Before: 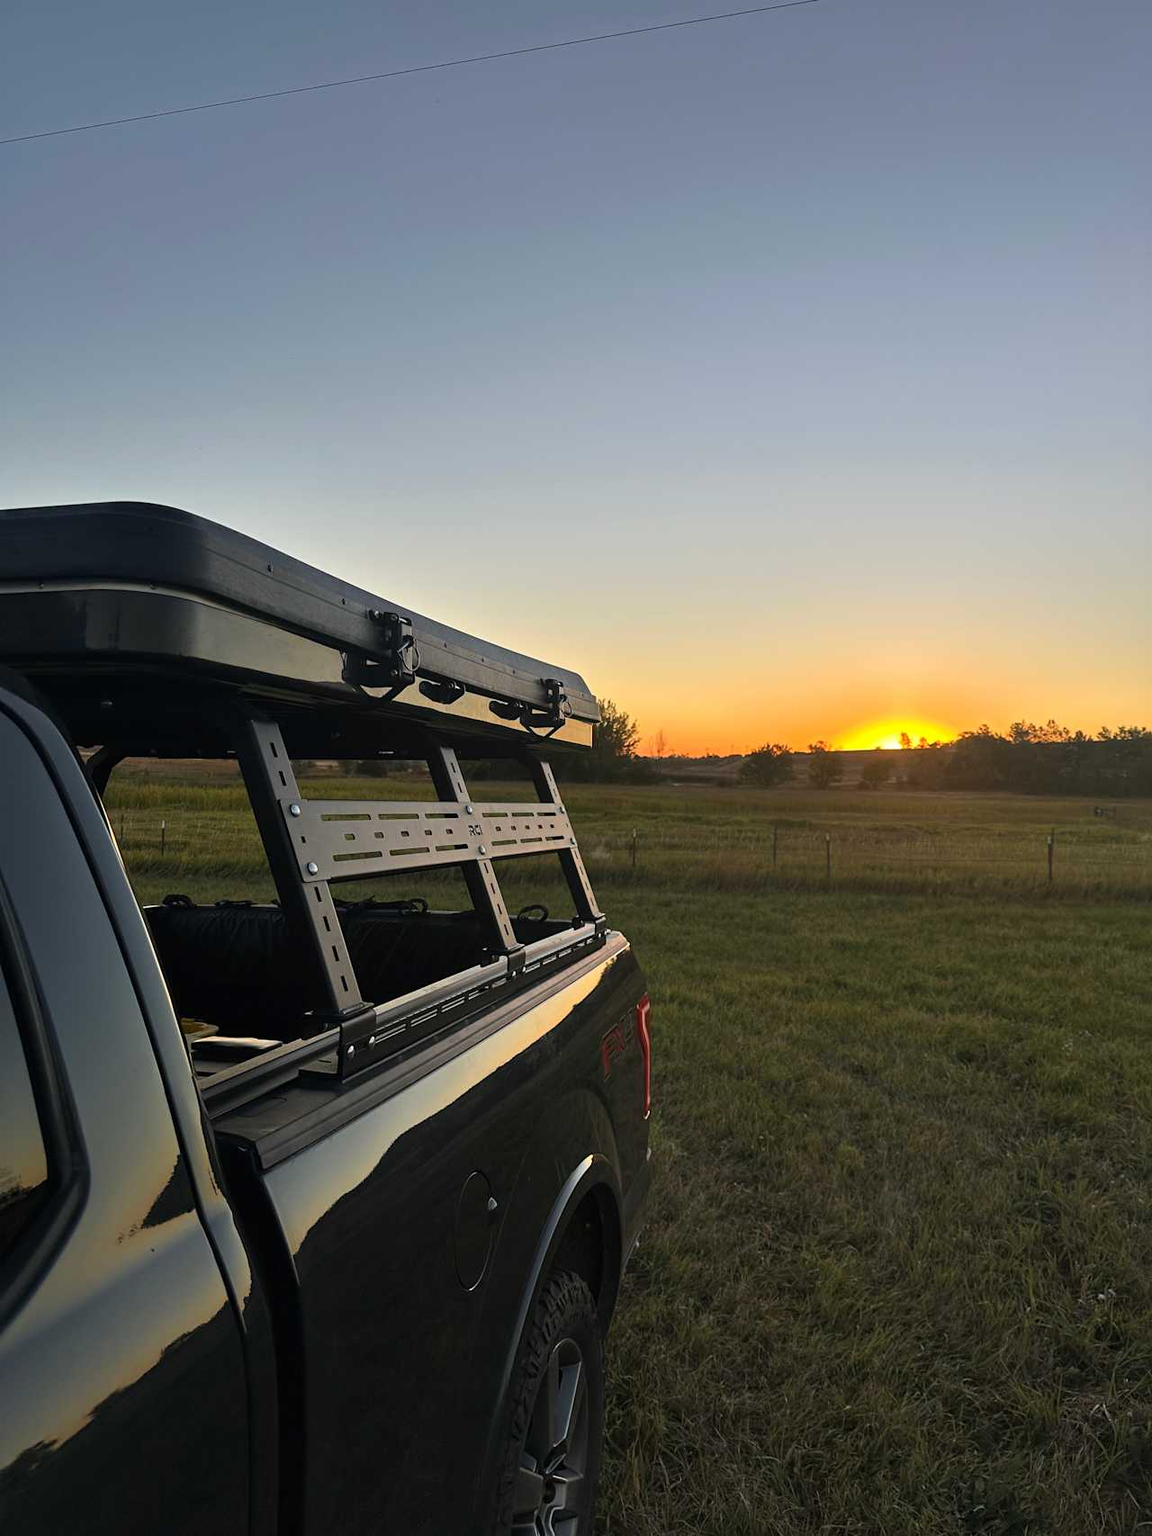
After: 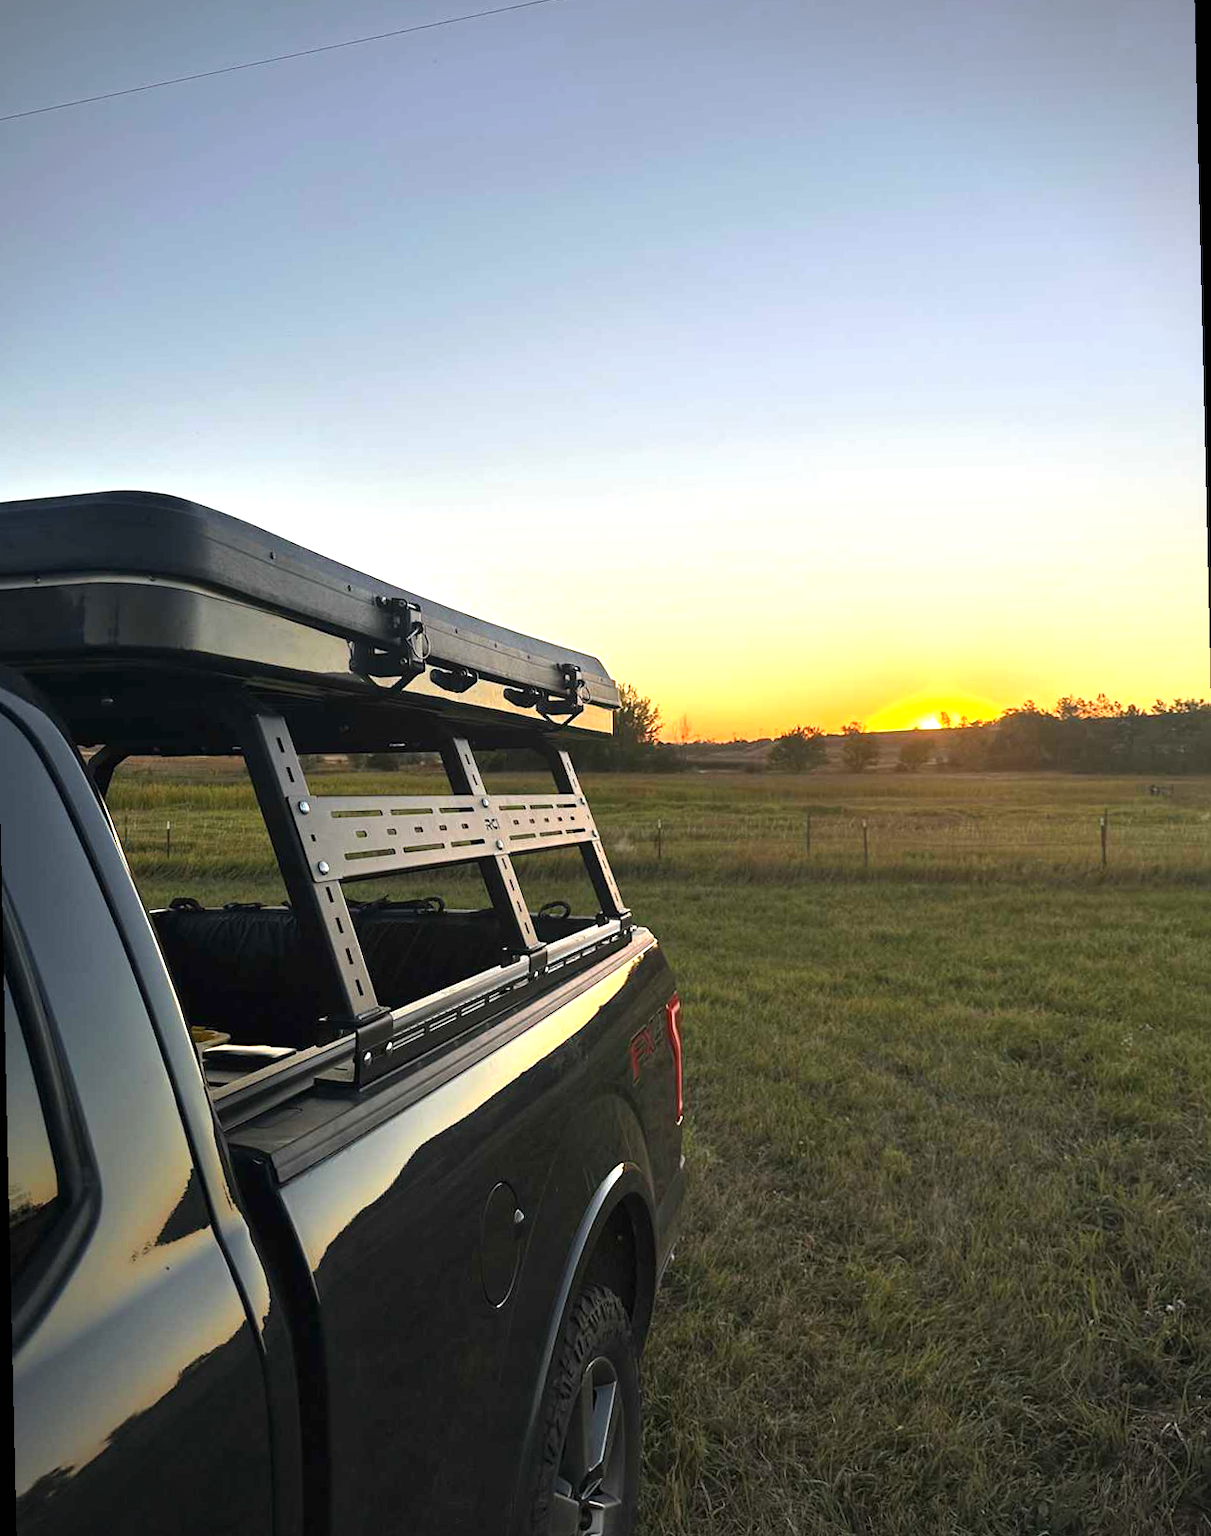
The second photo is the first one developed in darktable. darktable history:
rotate and perspective: rotation -1.32°, lens shift (horizontal) -0.031, crop left 0.015, crop right 0.985, crop top 0.047, crop bottom 0.982
exposure: black level correction 0, exposure 0.9 EV, compensate highlight preservation false
vignetting: fall-off start 91.19%
